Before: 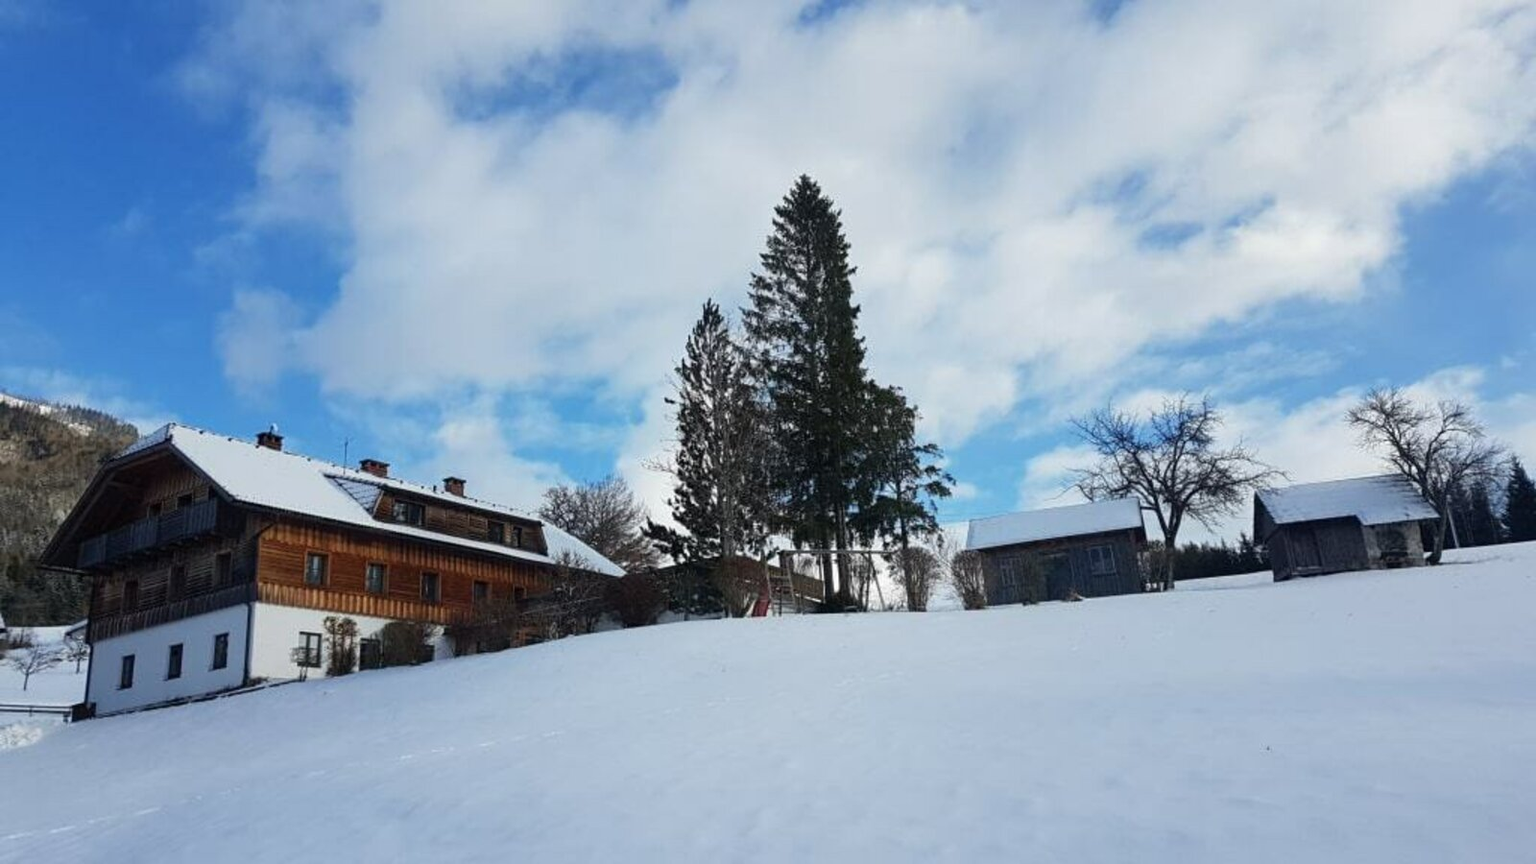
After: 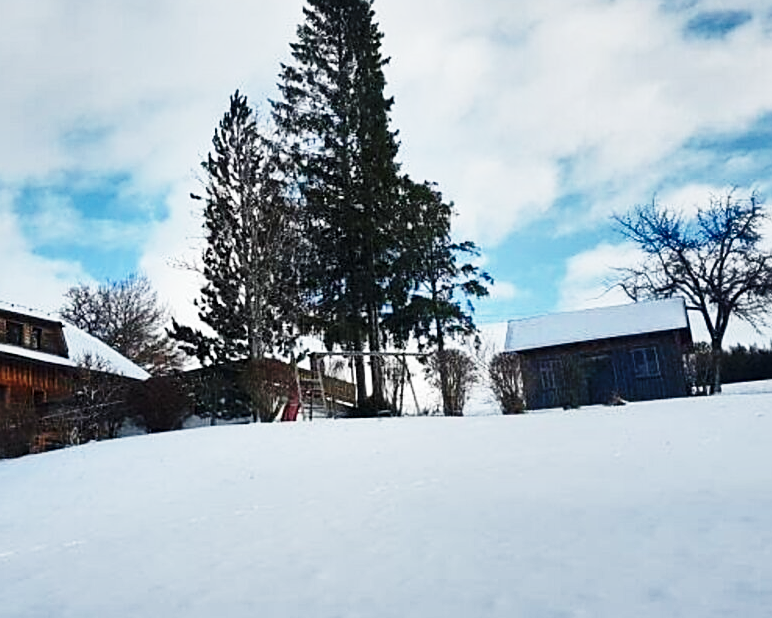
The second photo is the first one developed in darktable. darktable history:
crop: left 31.379%, top 24.658%, right 20.326%, bottom 6.628%
sharpen: on, module defaults
exposure: compensate highlight preservation false
base curve: curves: ch0 [(0, 0) (0.028, 0.03) (0.121, 0.232) (0.46, 0.748) (0.859, 0.968) (1, 1)], preserve colors none
shadows and highlights: shadows 30.63, highlights -63.22, shadows color adjustment 98%, highlights color adjustment 58.61%, soften with gaussian
